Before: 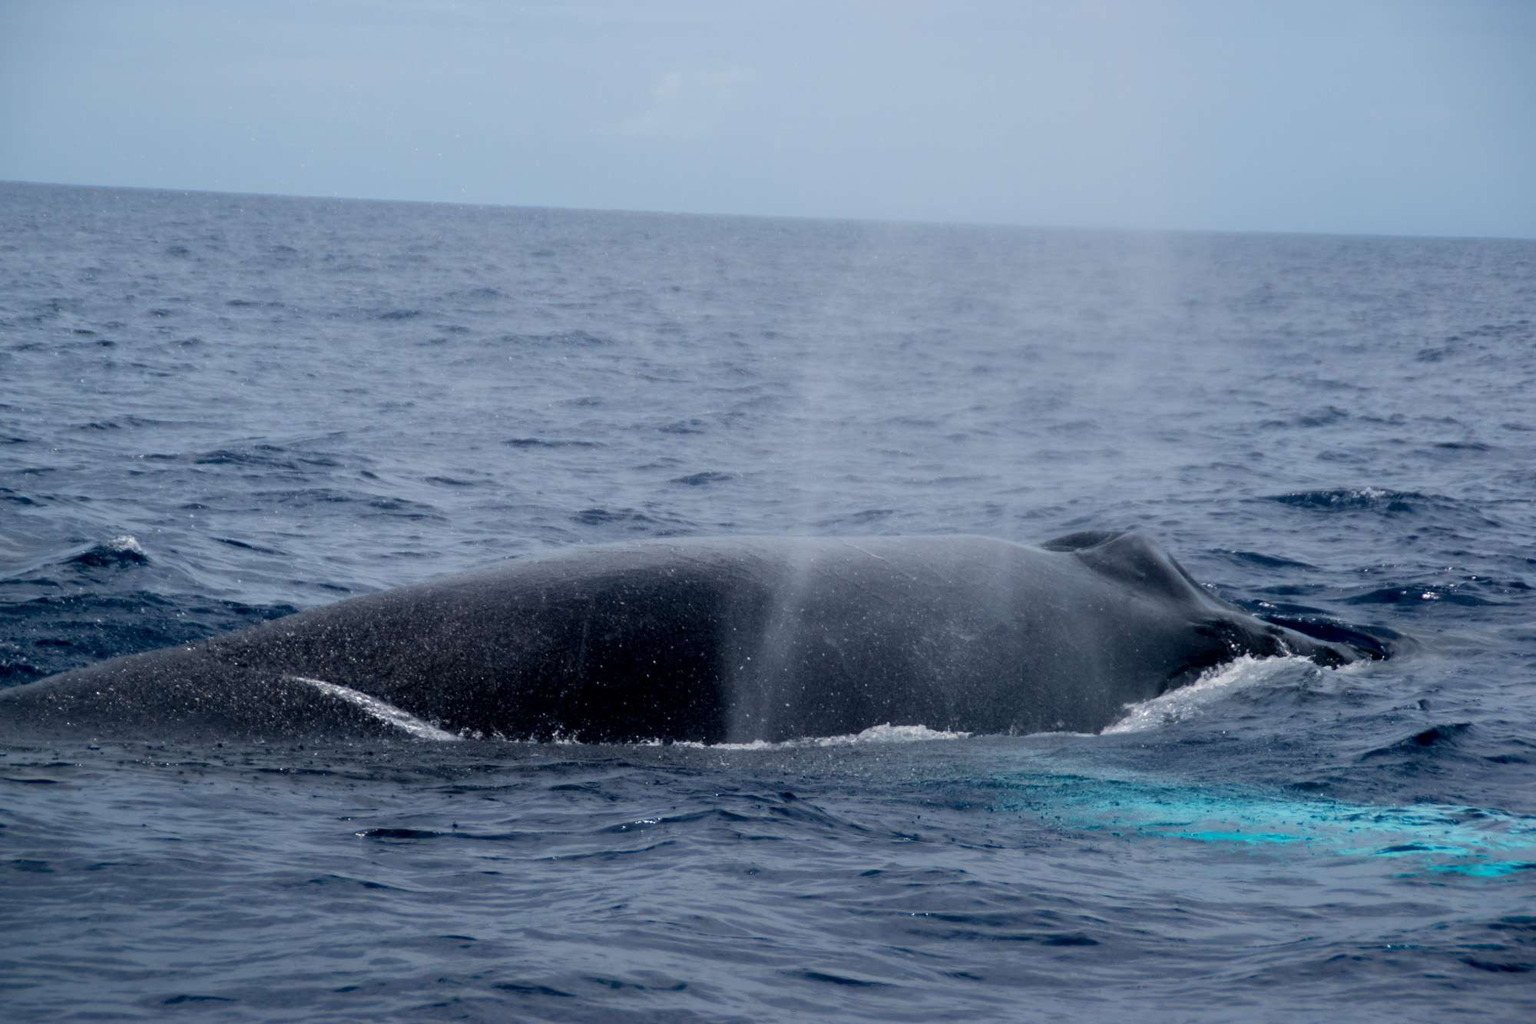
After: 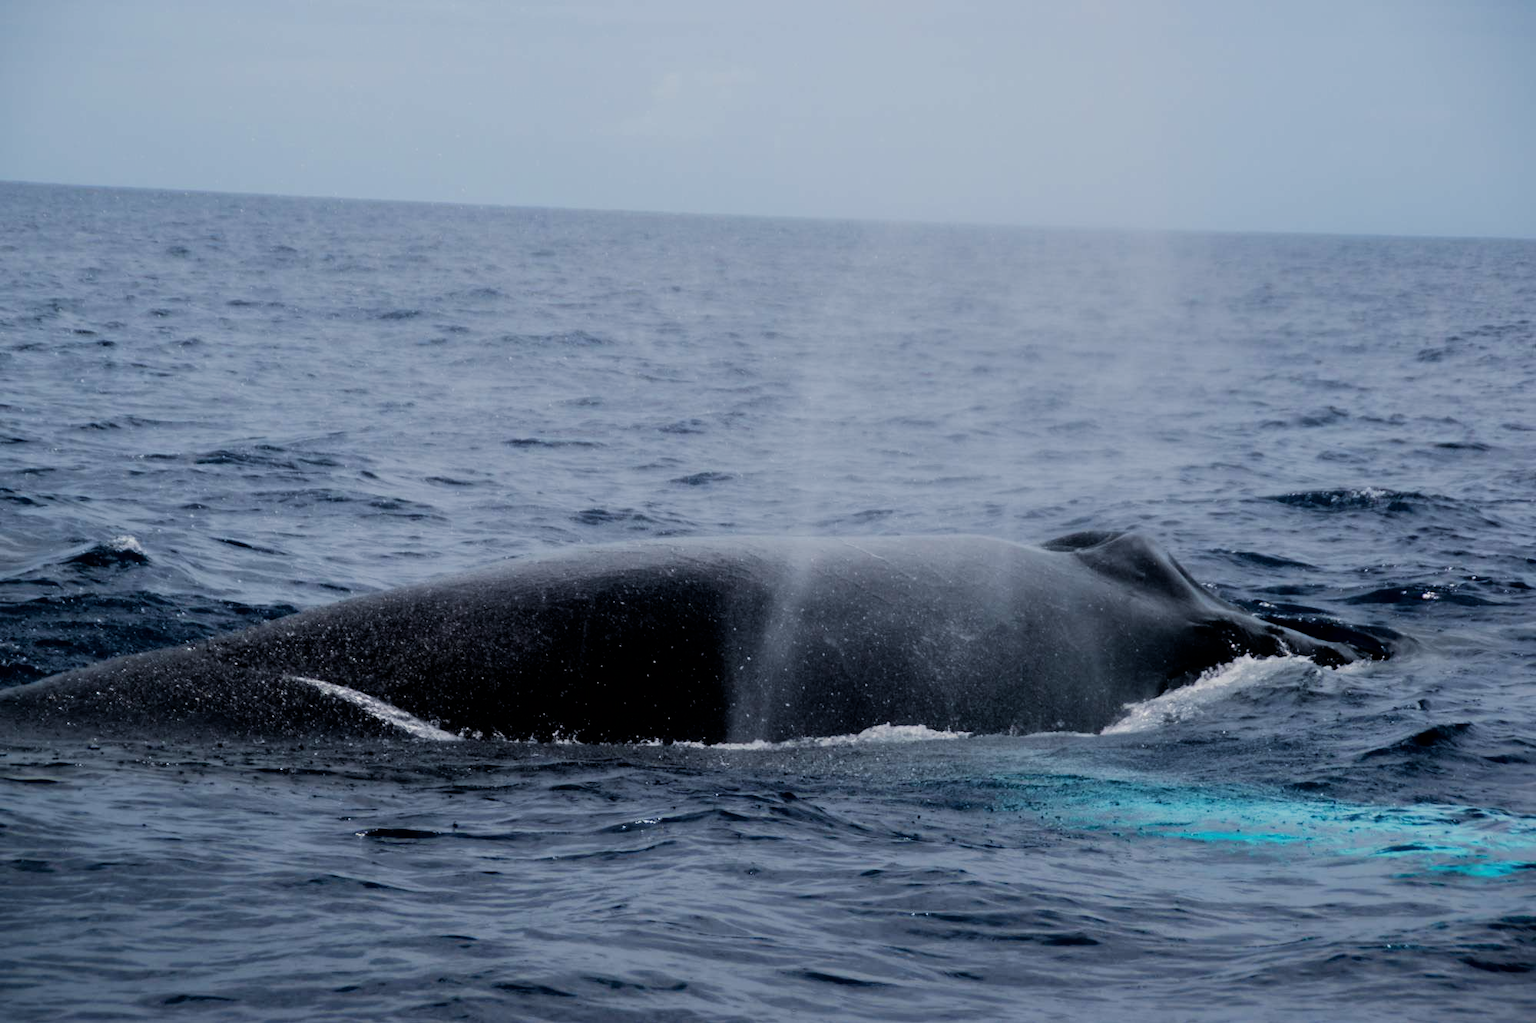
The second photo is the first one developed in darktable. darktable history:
filmic rgb: black relative exposure -5.15 EV, white relative exposure 3.98 EV, hardness 2.89, contrast 1.196, highlights saturation mix -30.63%, iterations of high-quality reconstruction 0, contrast in shadows safe
